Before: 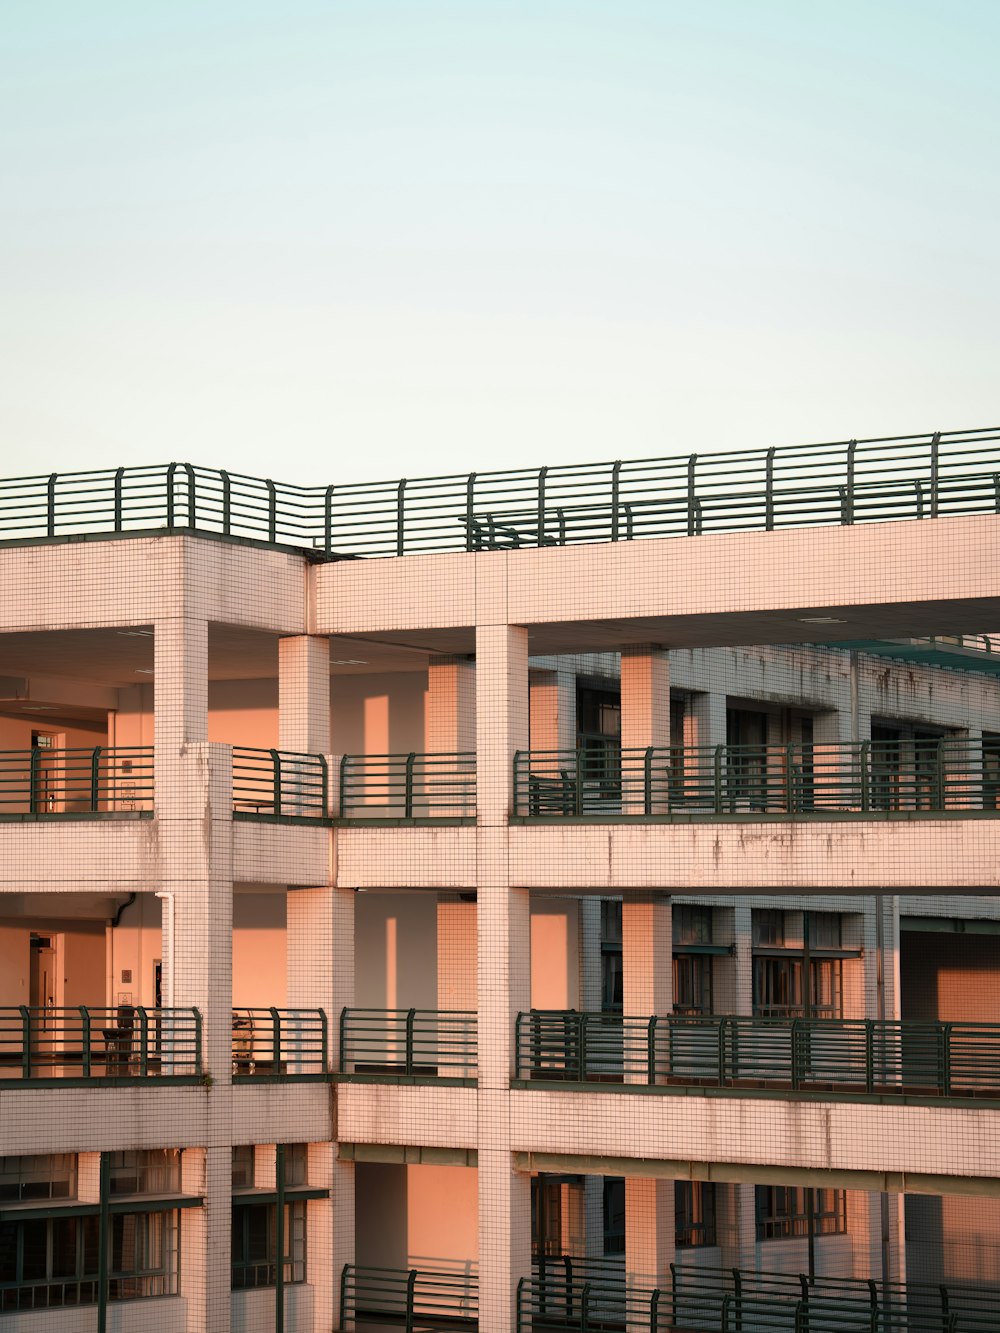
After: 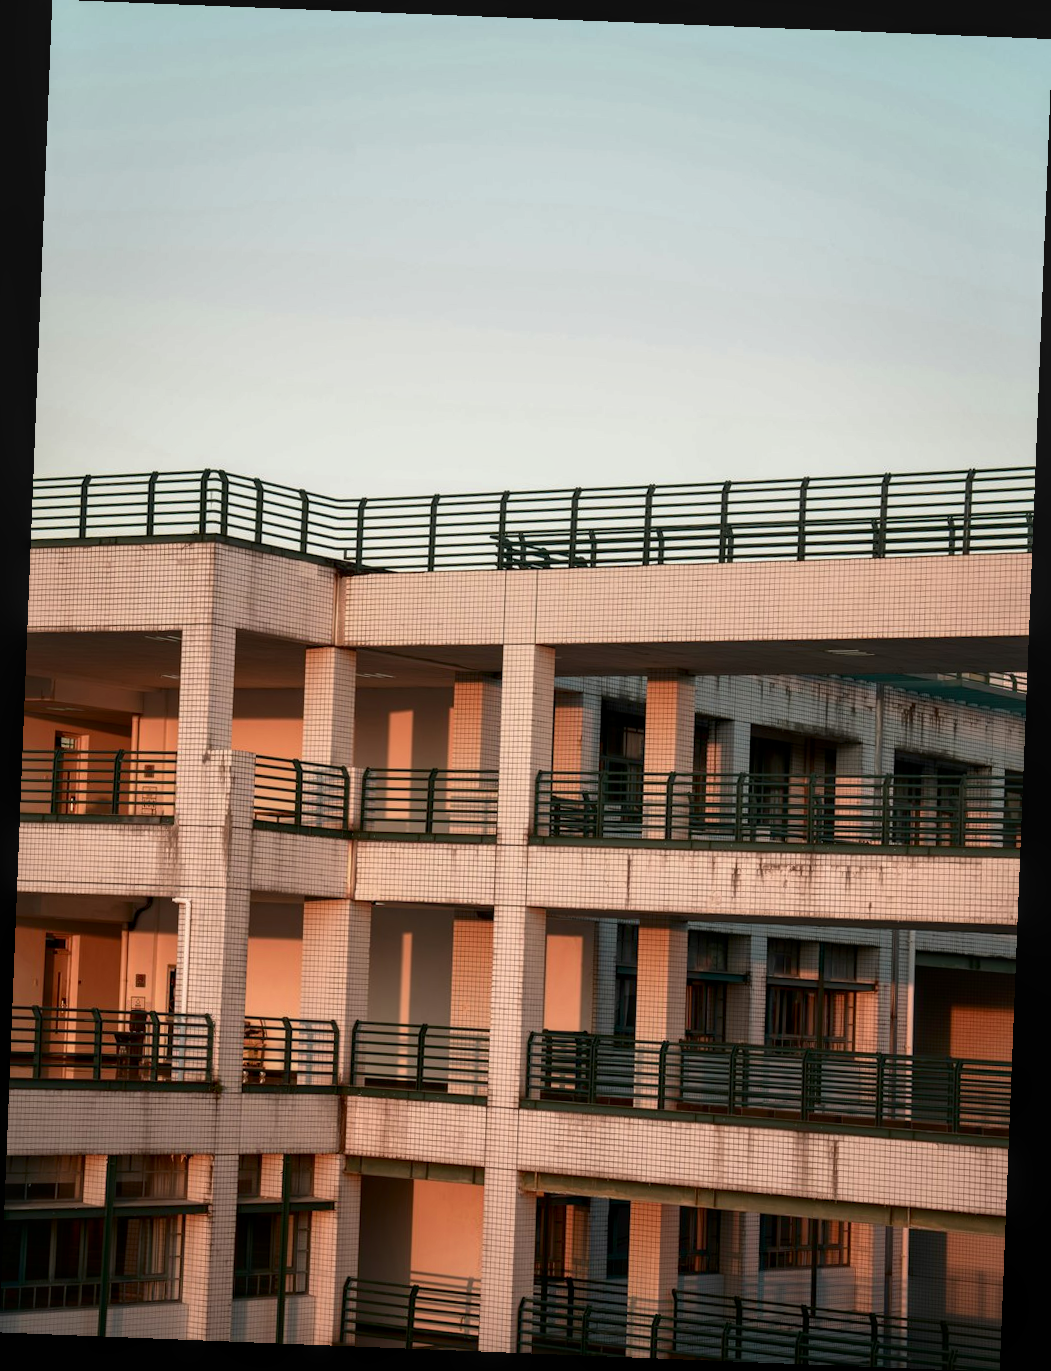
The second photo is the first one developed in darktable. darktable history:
local contrast: on, module defaults
contrast brightness saturation: brightness -0.2, saturation 0.08
rotate and perspective: rotation 2.27°, automatic cropping off
